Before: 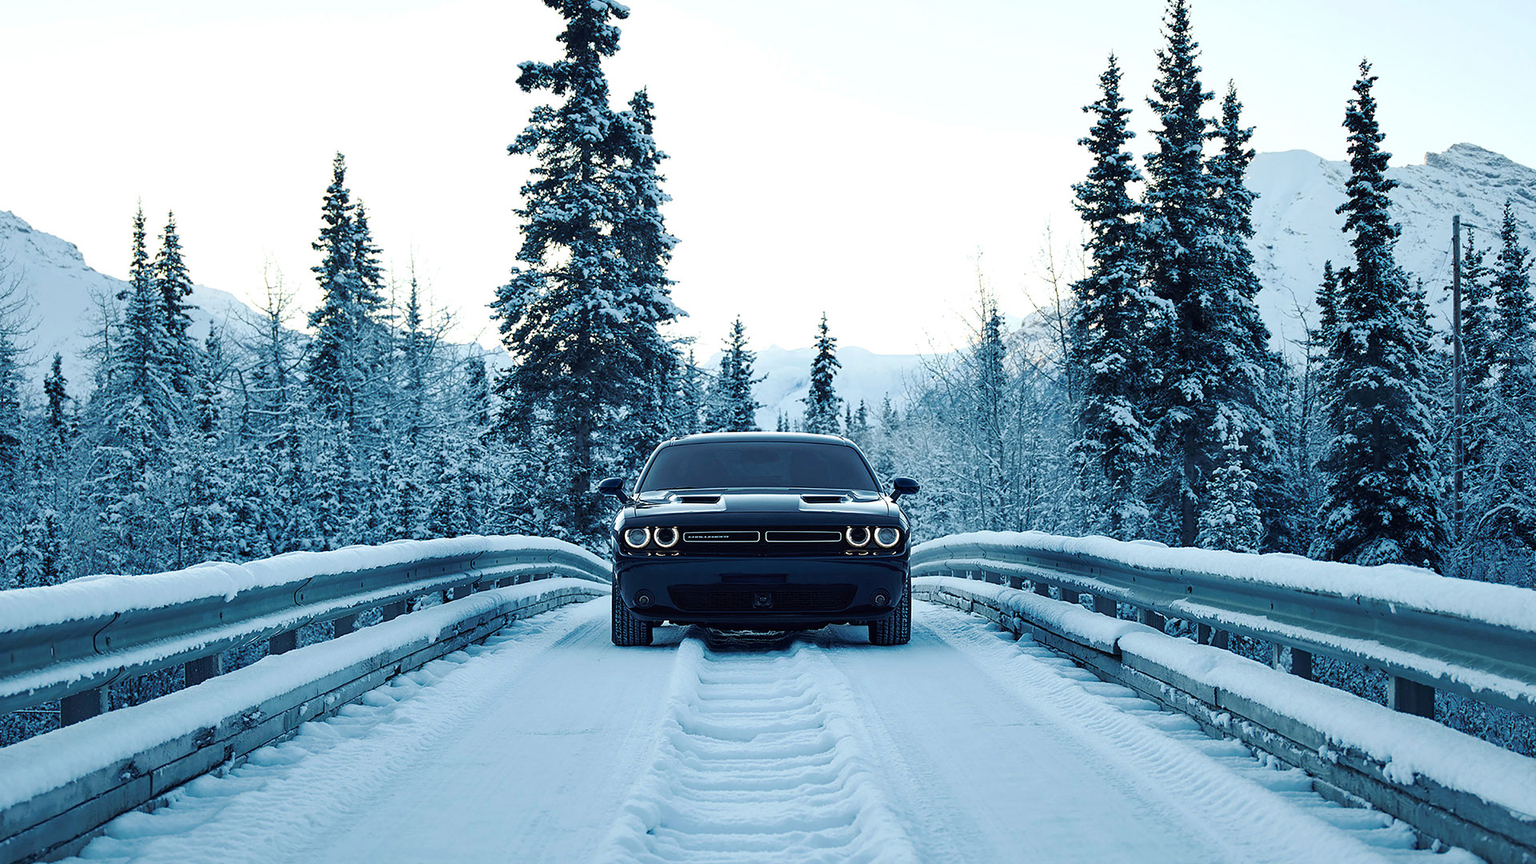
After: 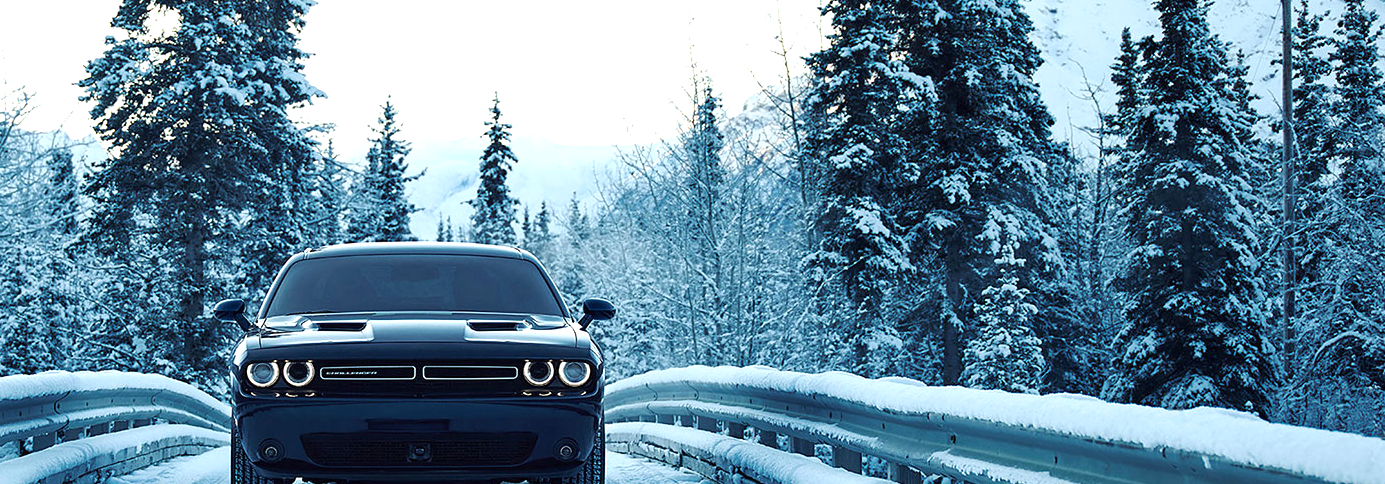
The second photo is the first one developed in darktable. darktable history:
crop and rotate: left 27.823%, top 27.629%, bottom 27.494%
exposure: exposure 0.375 EV, compensate highlight preservation false
